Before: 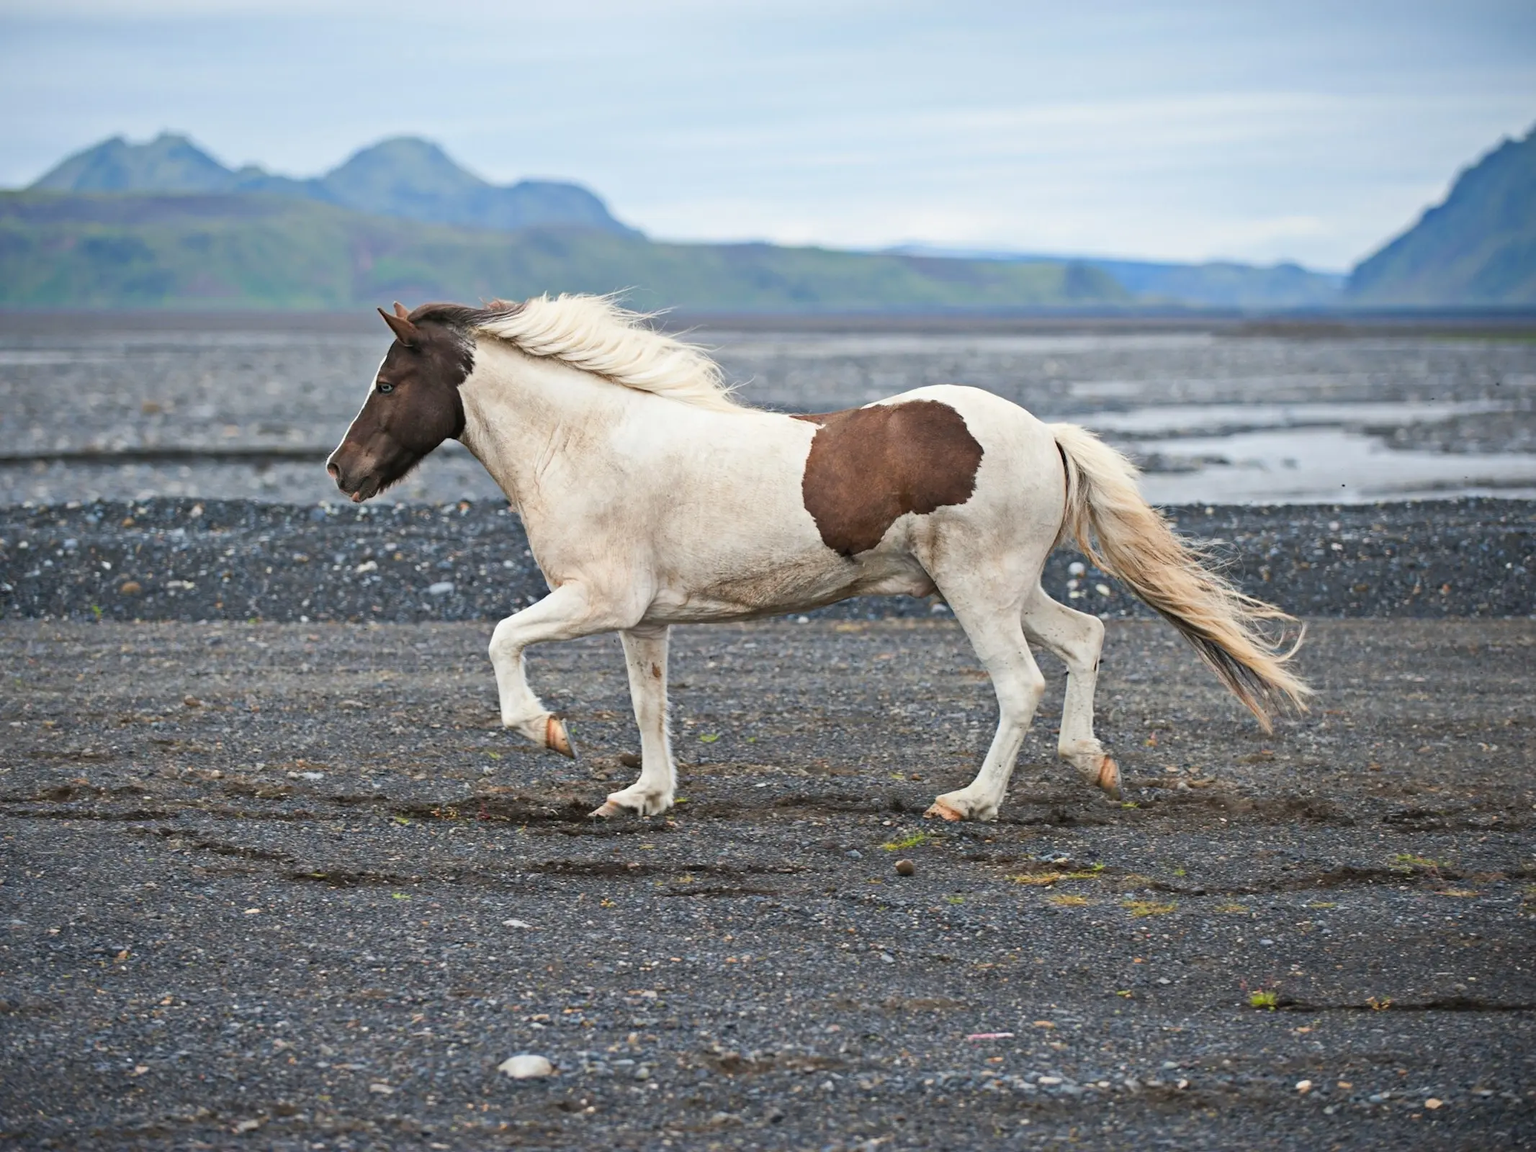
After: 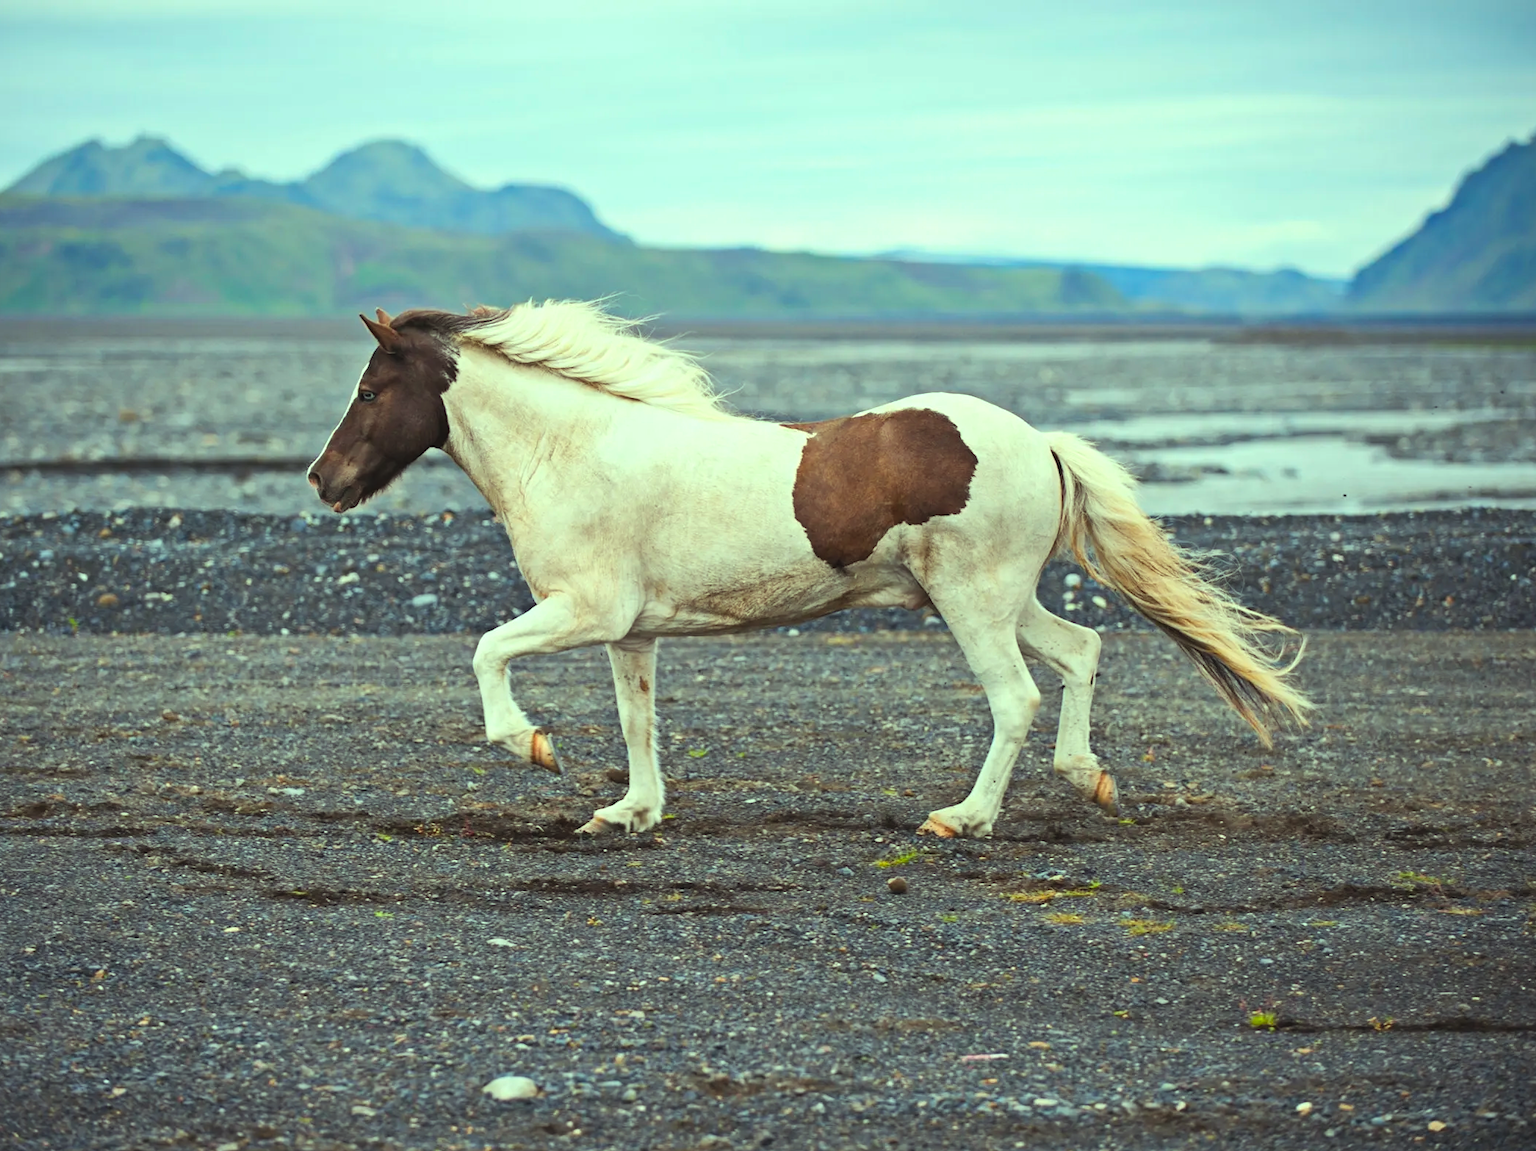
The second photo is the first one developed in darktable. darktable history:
crop: left 1.658%, right 0.287%, bottom 1.995%
color balance rgb: shadows lift › luminance -20.333%, power › chroma 0.318%, power › hue 22.98°, highlights gain › luminance 15.657%, highlights gain › chroma 6.982%, highlights gain › hue 123.81°, global offset › luminance 0.728%, perceptual saturation grading › global saturation 19.653%
